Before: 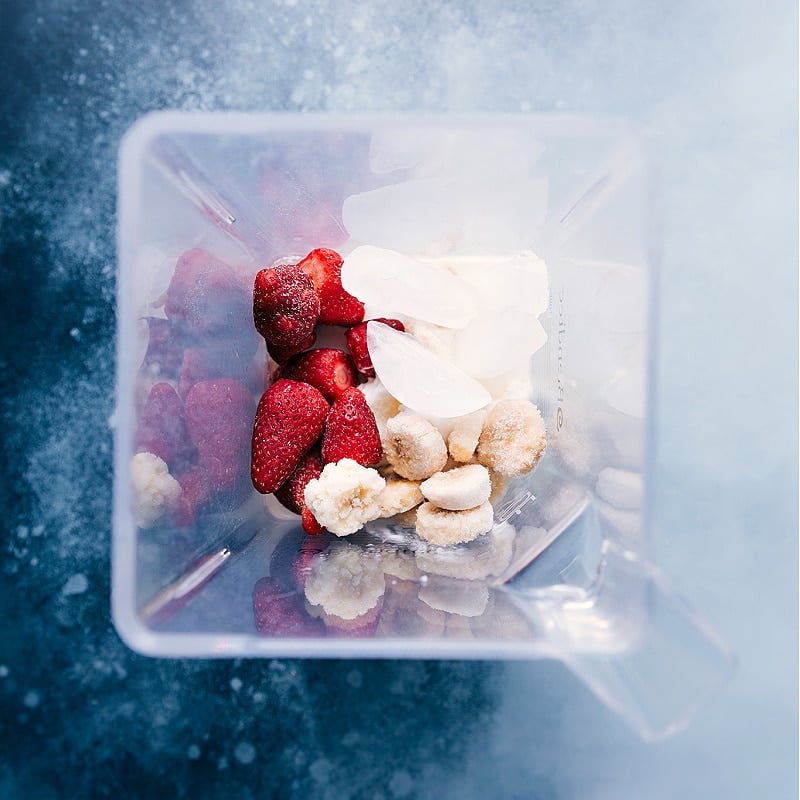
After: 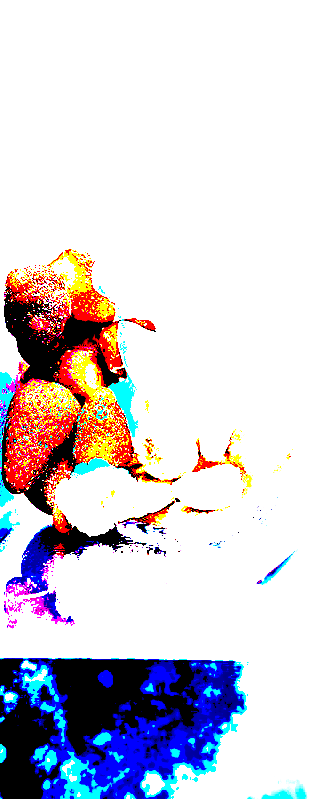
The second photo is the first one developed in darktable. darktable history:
exposure: black level correction 0.098, exposure 3.101 EV, compensate exposure bias true, compensate highlight preservation false
contrast equalizer: y [[0.6 ×6], [0.55 ×6], [0 ×6], [0 ×6], [0 ×6]]
crop: left 31.128%, right 26.914%
color correction: highlights a* -1.18, highlights b* 4.49, shadows a* 3.67
